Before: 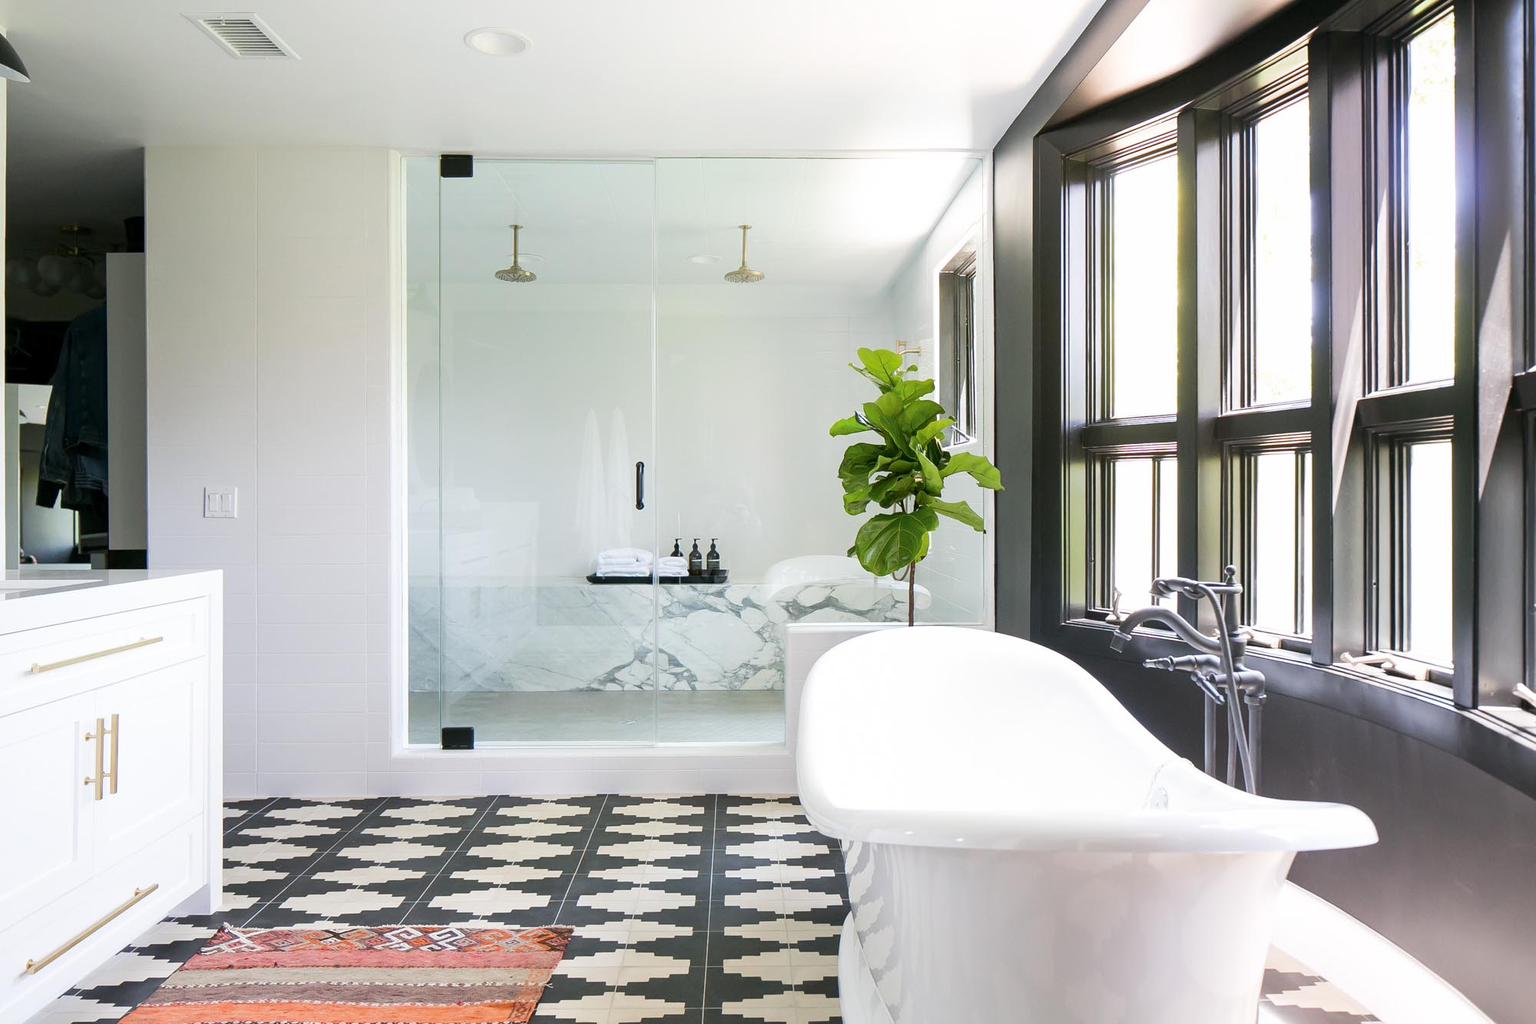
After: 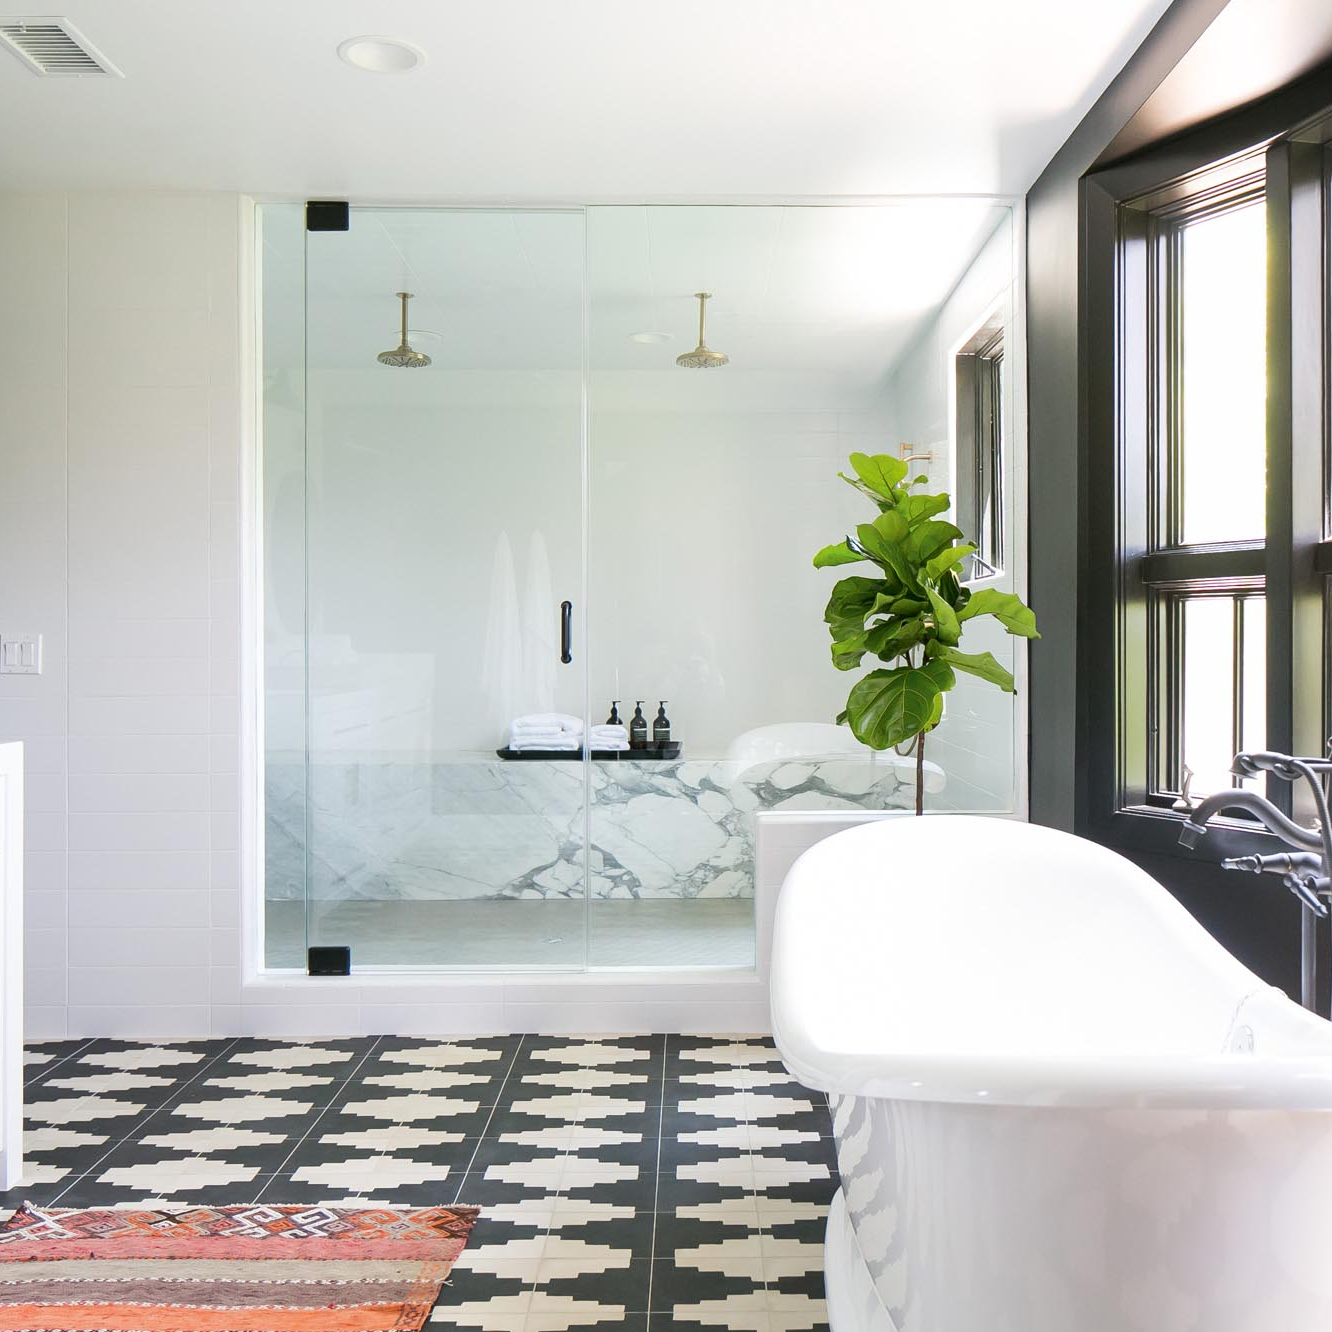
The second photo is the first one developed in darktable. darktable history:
crop and rotate: left 13.365%, right 19.998%
